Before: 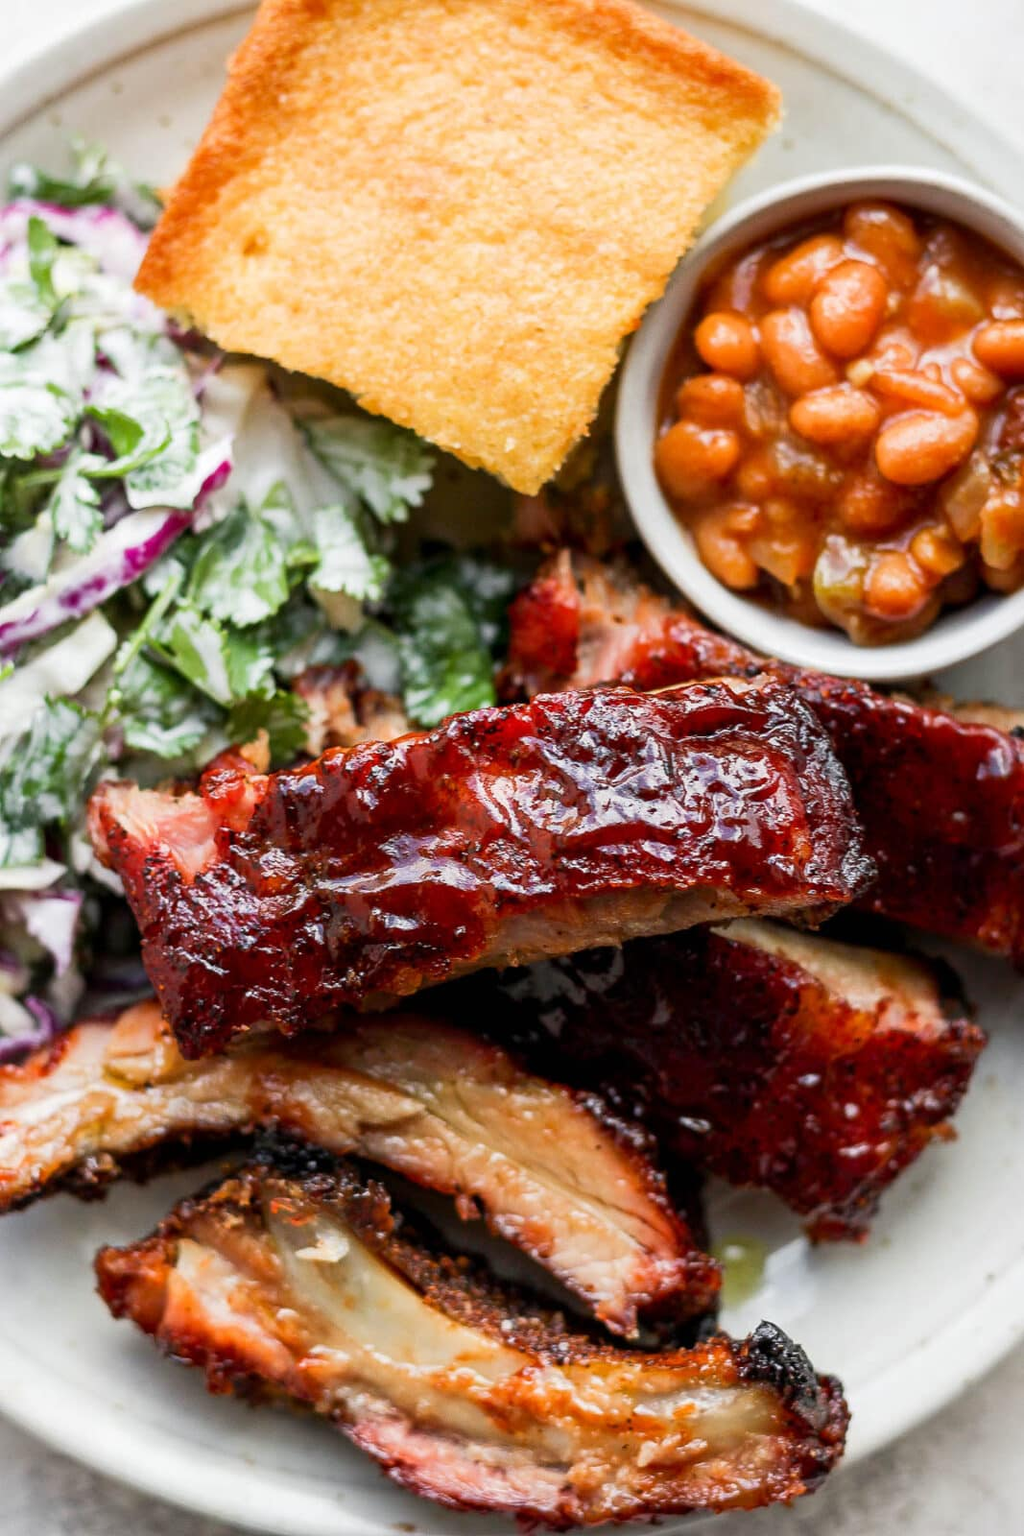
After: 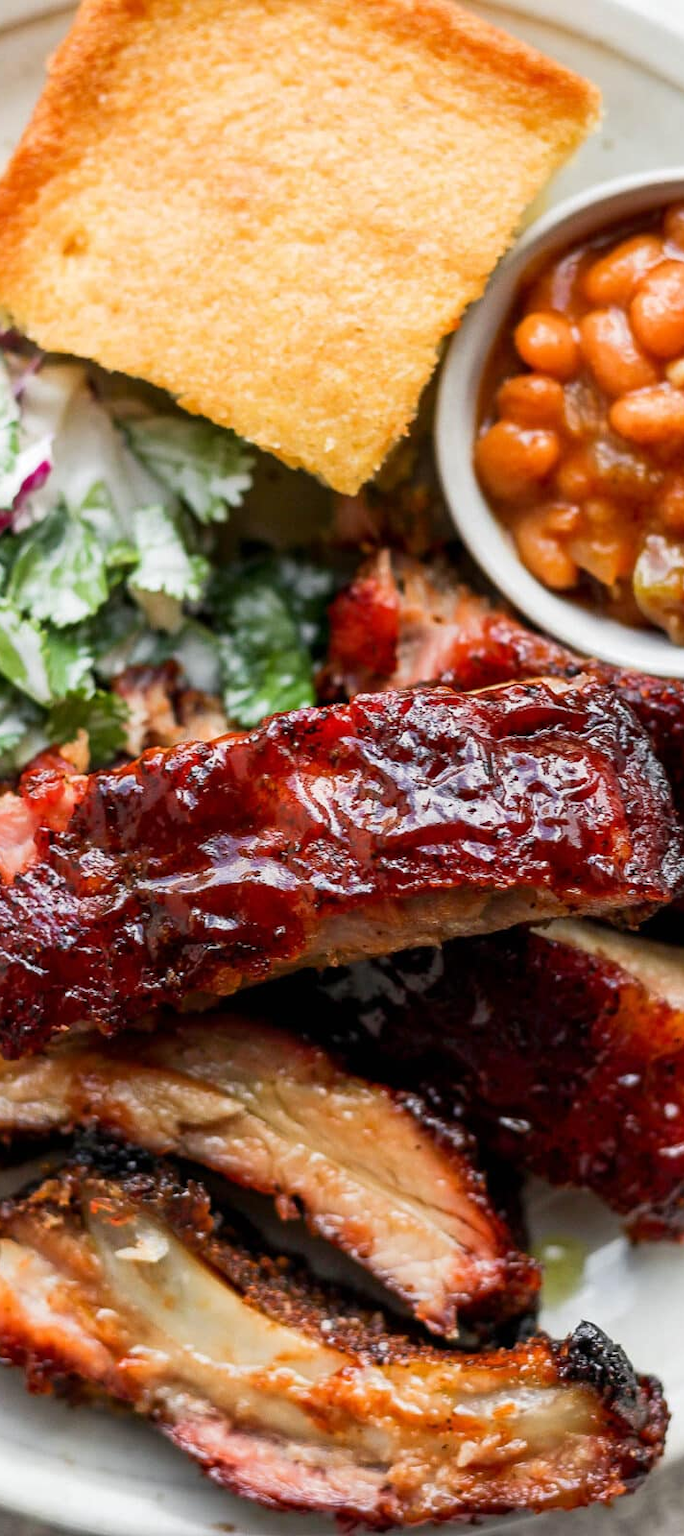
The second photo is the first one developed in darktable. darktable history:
crop and rotate: left 17.698%, right 15.443%
